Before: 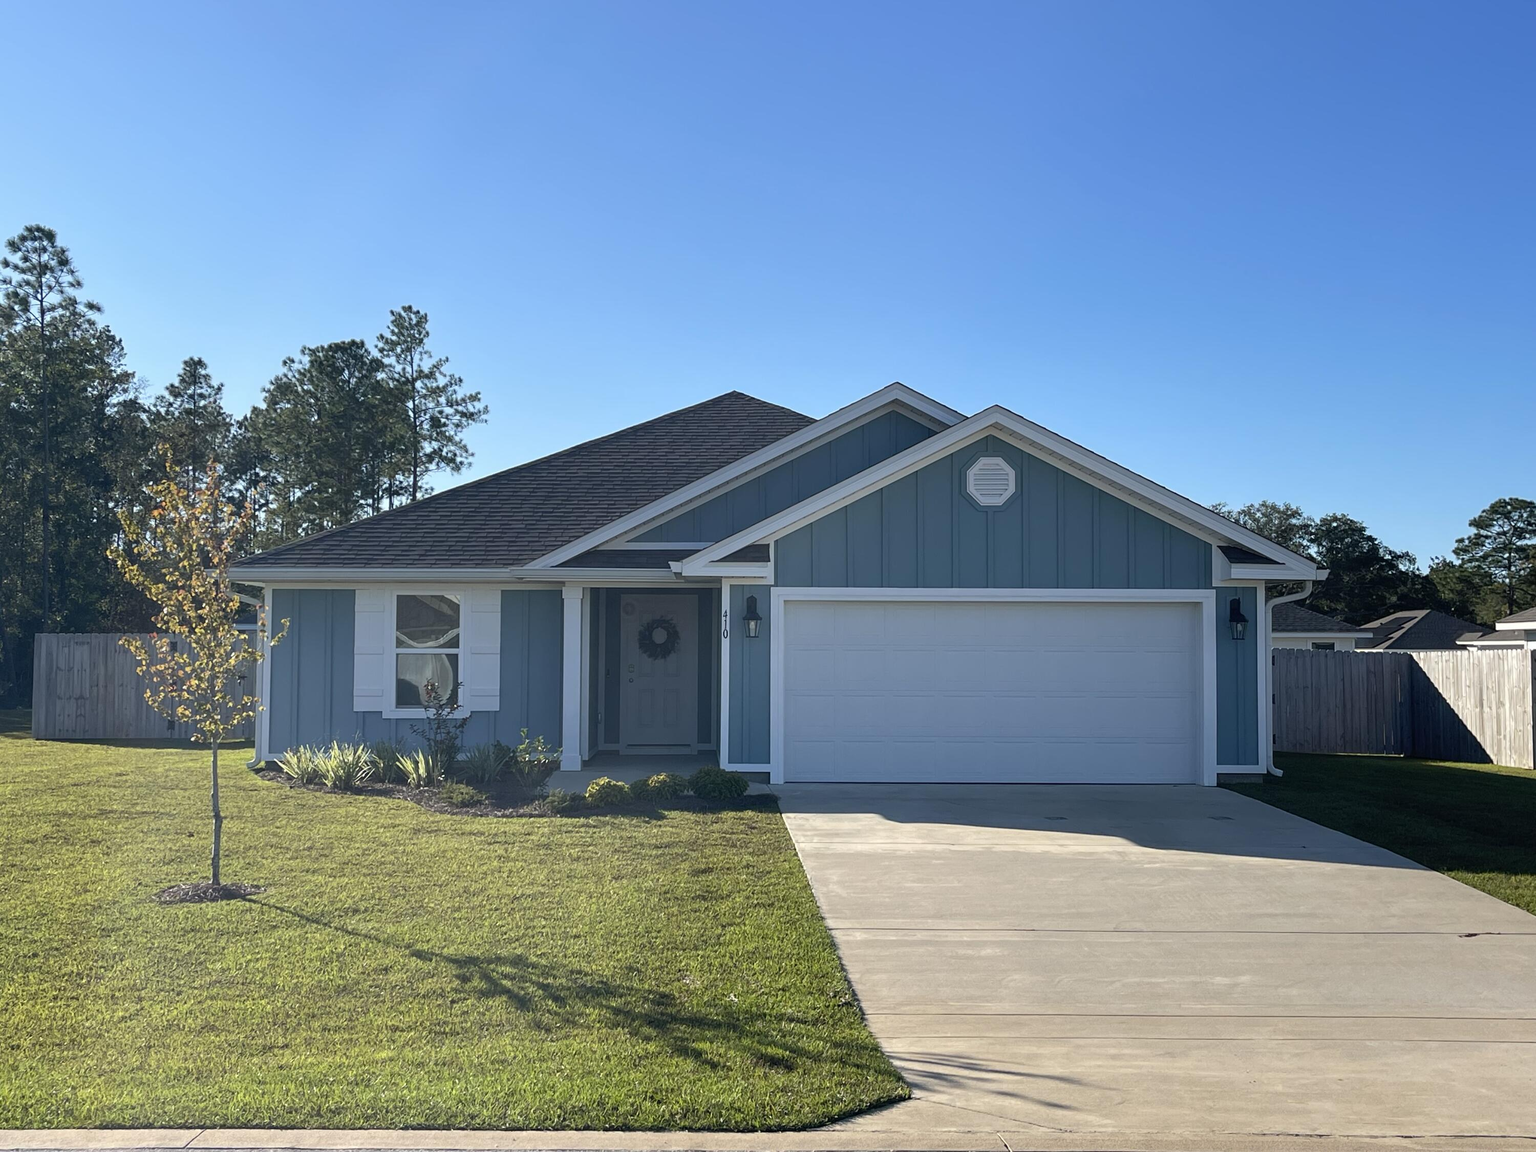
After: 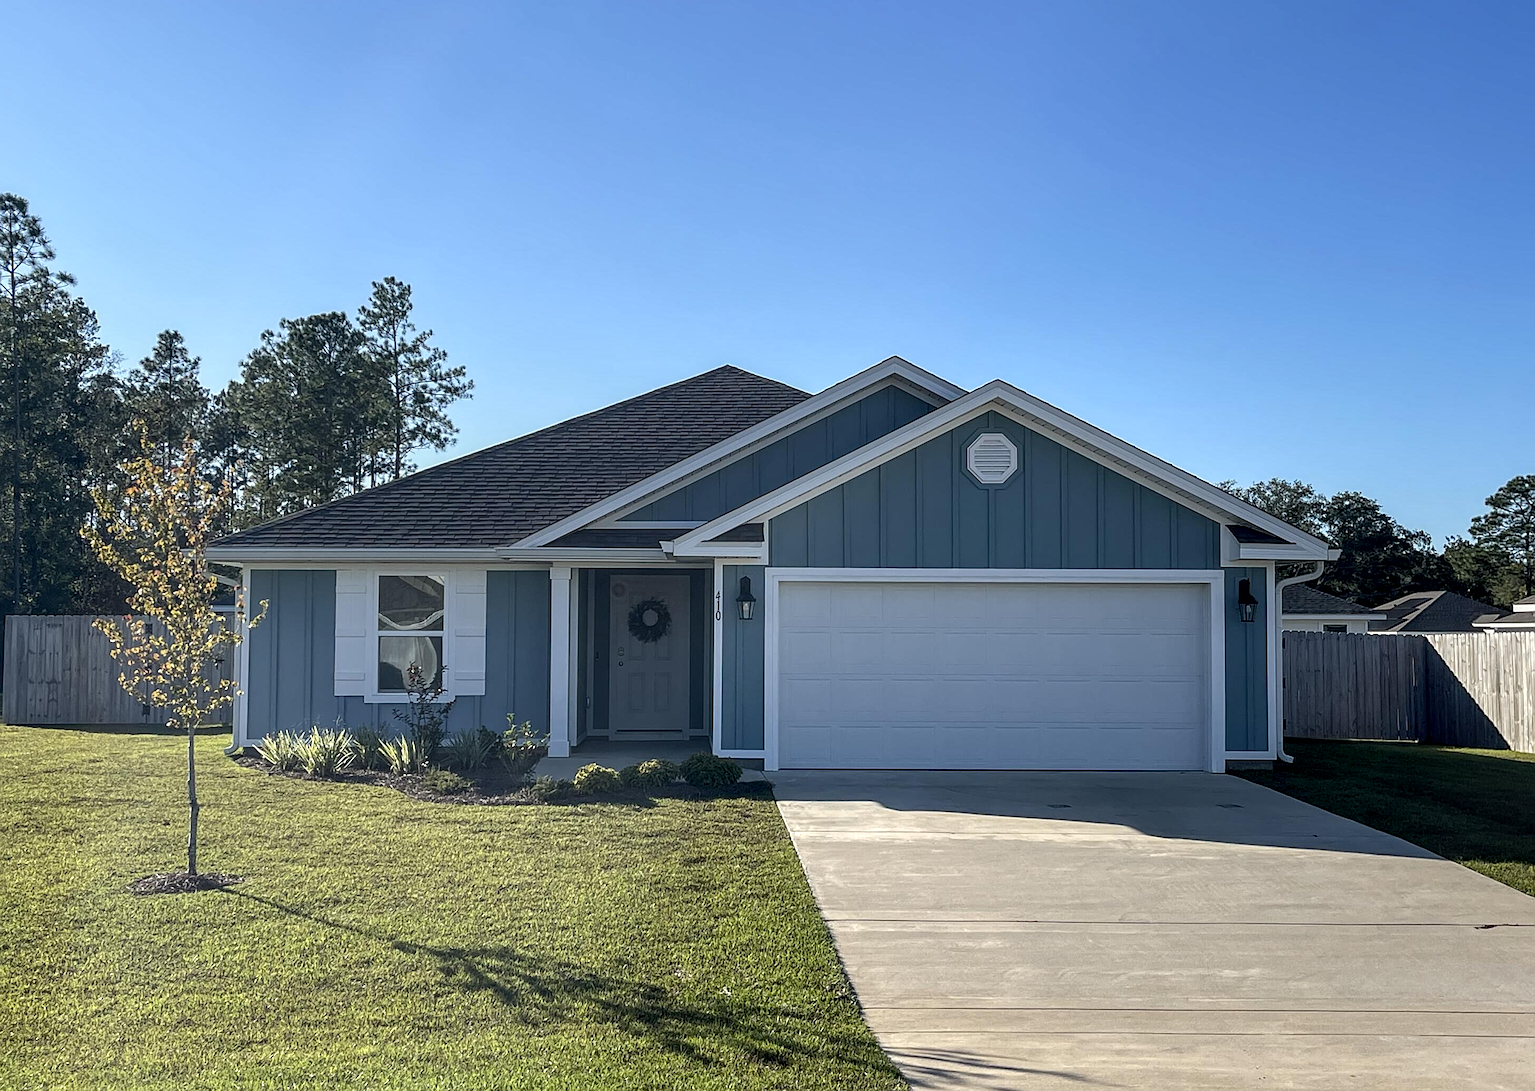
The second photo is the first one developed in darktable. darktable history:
crop: left 1.964%, top 3.251%, right 1.122%, bottom 4.933%
sharpen: on, module defaults
local contrast: detail 142%
